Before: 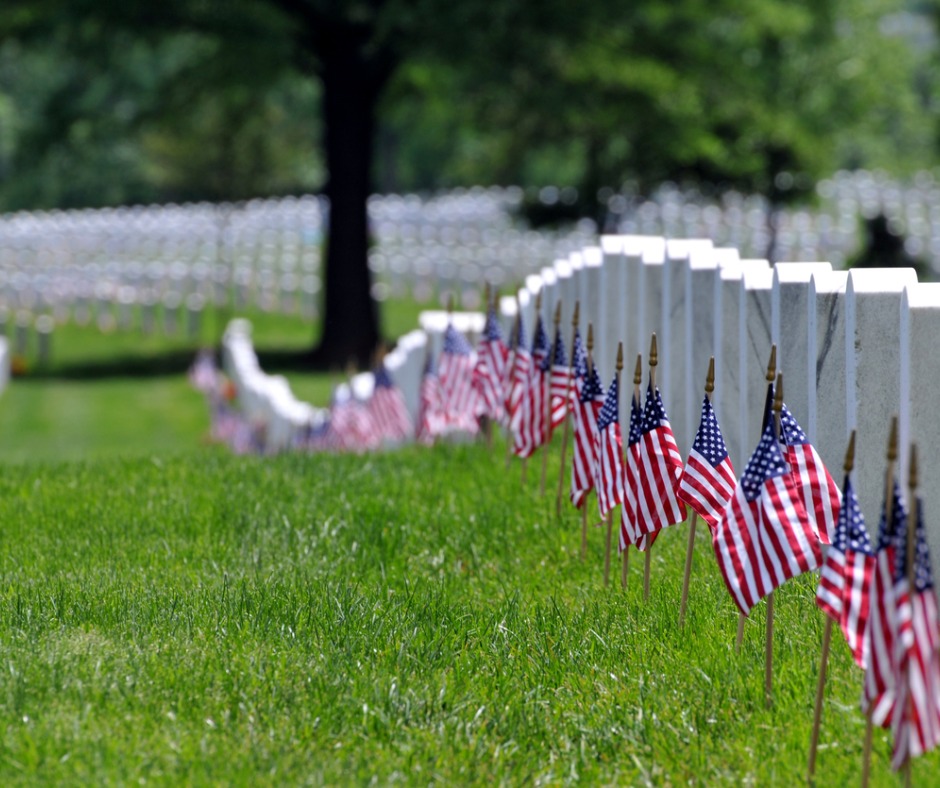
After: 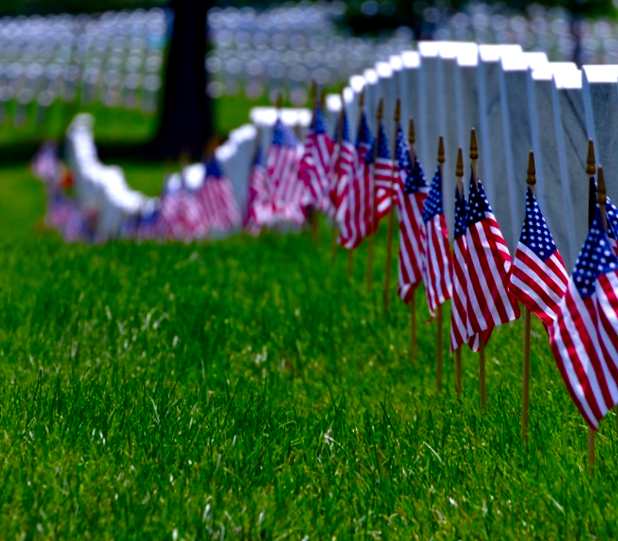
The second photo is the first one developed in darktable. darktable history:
color balance rgb: perceptual saturation grading › global saturation 35%, perceptual saturation grading › highlights -25%, perceptual saturation grading › shadows 25%, global vibrance 10%
rotate and perspective: rotation 0.72°, lens shift (vertical) -0.352, lens shift (horizontal) -0.051, crop left 0.152, crop right 0.859, crop top 0.019, crop bottom 0.964
crop: left 9.712%, top 16.928%, right 10.845%, bottom 12.332%
contrast brightness saturation: brightness -0.25, saturation 0.2
haze removal: compatibility mode true, adaptive false
white balance: red 0.984, blue 1.059
